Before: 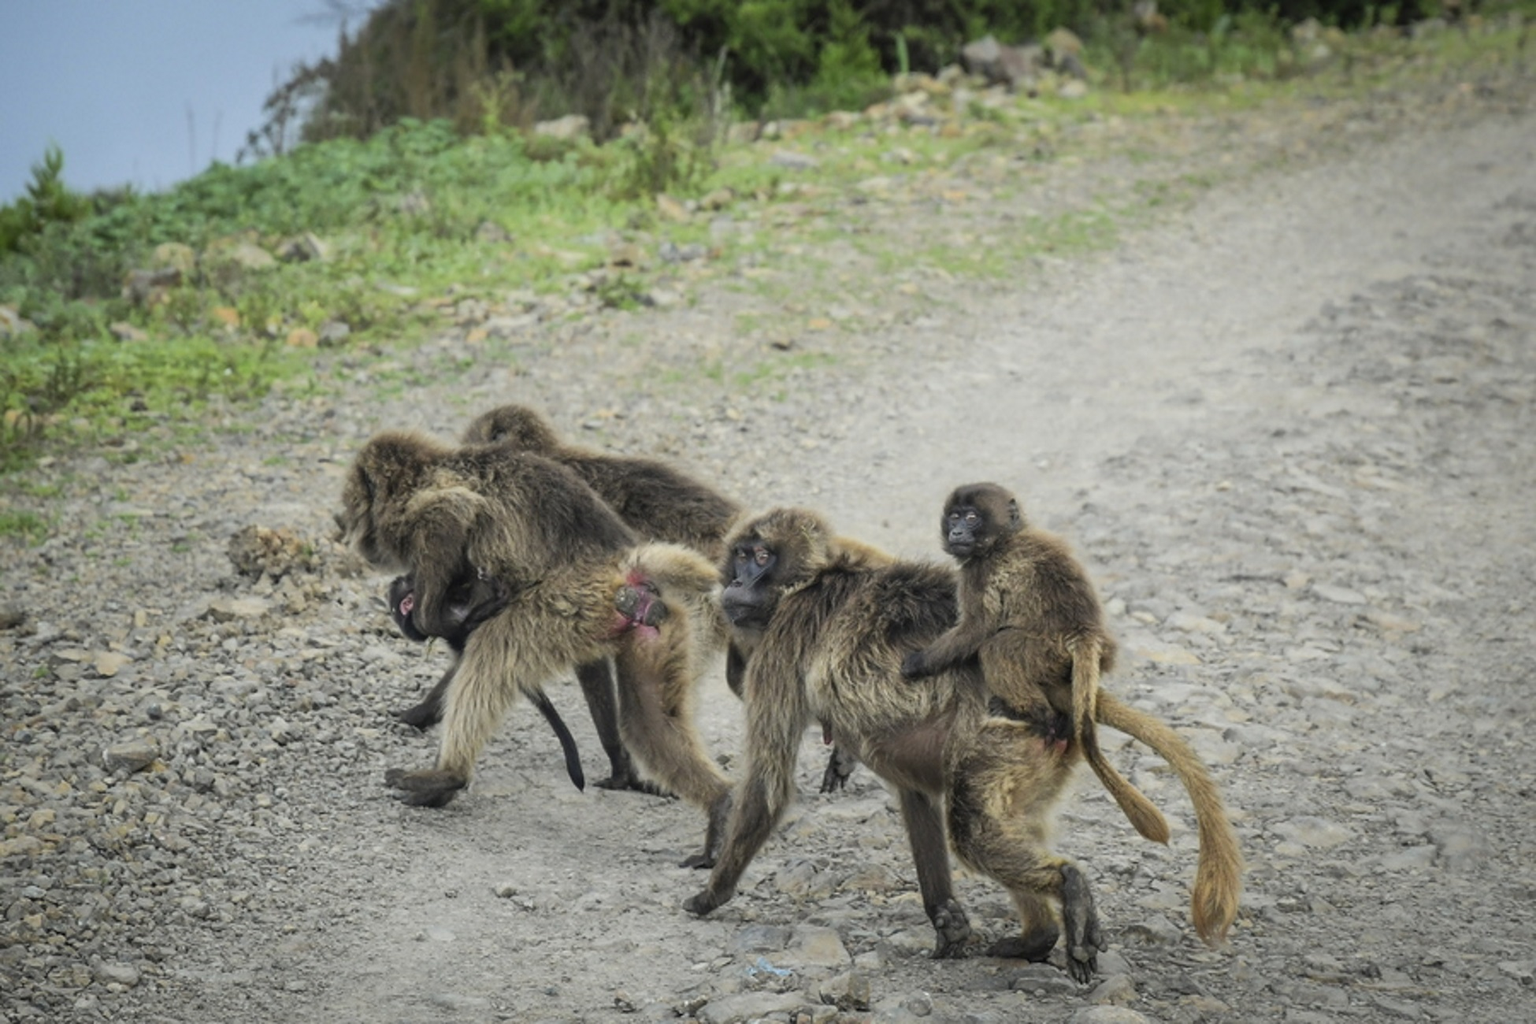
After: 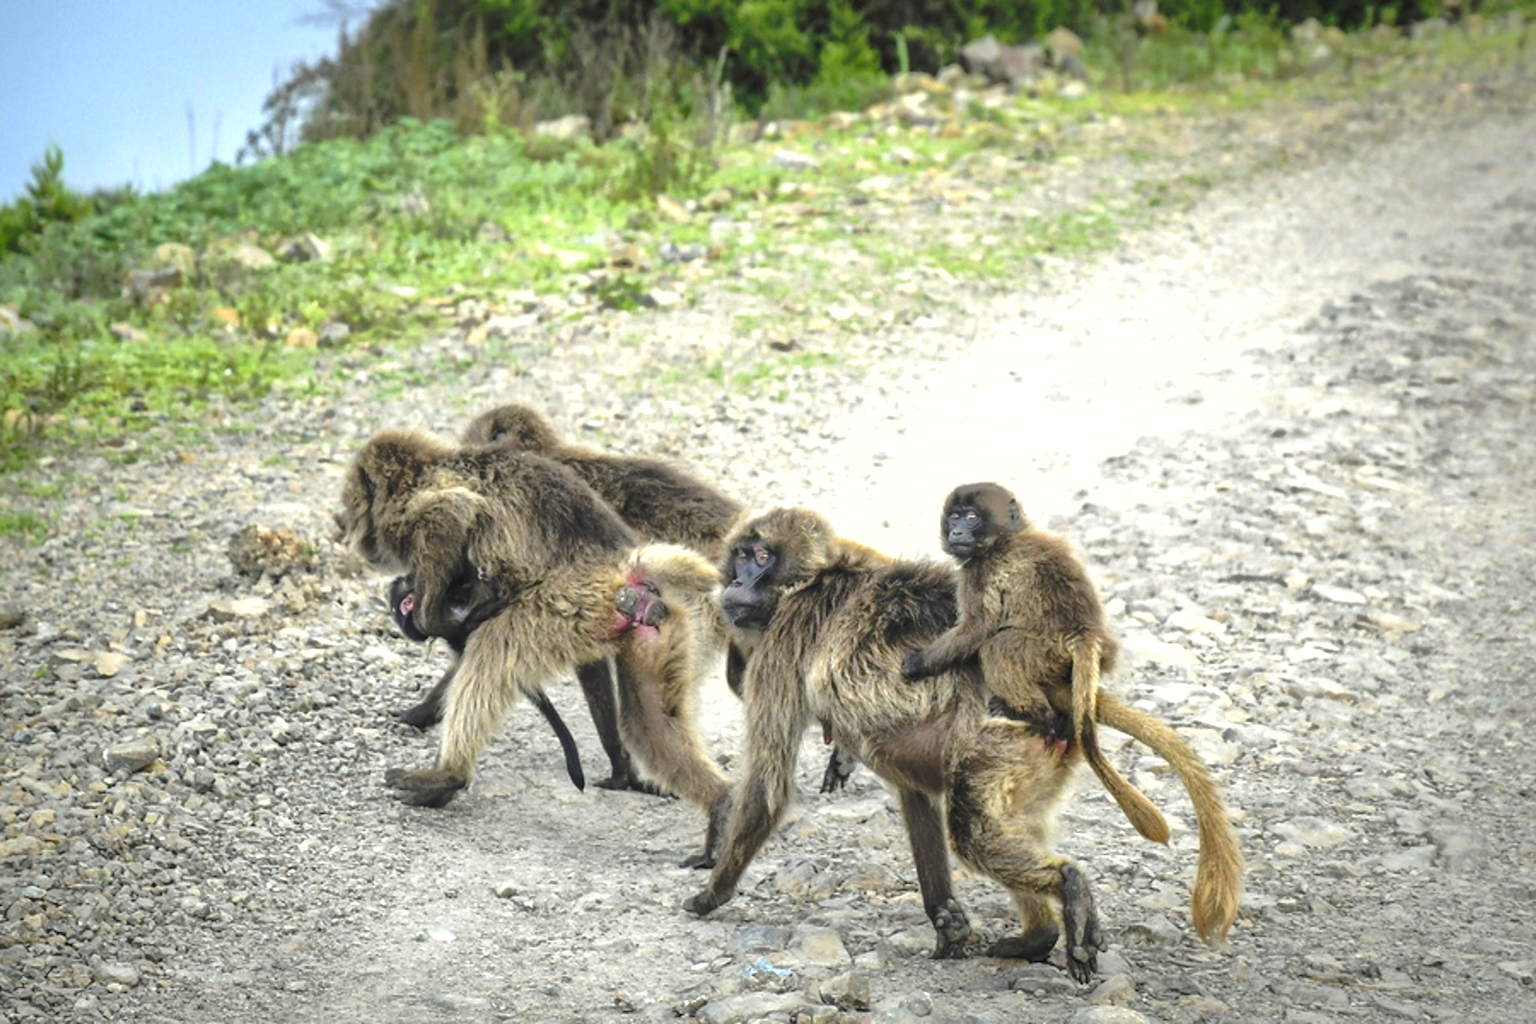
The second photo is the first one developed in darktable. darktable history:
shadows and highlights: on, module defaults
exposure: black level correction 0, exposure 1 EV, compensate highlight preservation false
base curve: curves: ch0 [(0, 0) (0.073, 0.04) (0.157, 0.139) (0.492, 0.492) (0.758, 0.758) (1, 1)], preserve colors none
